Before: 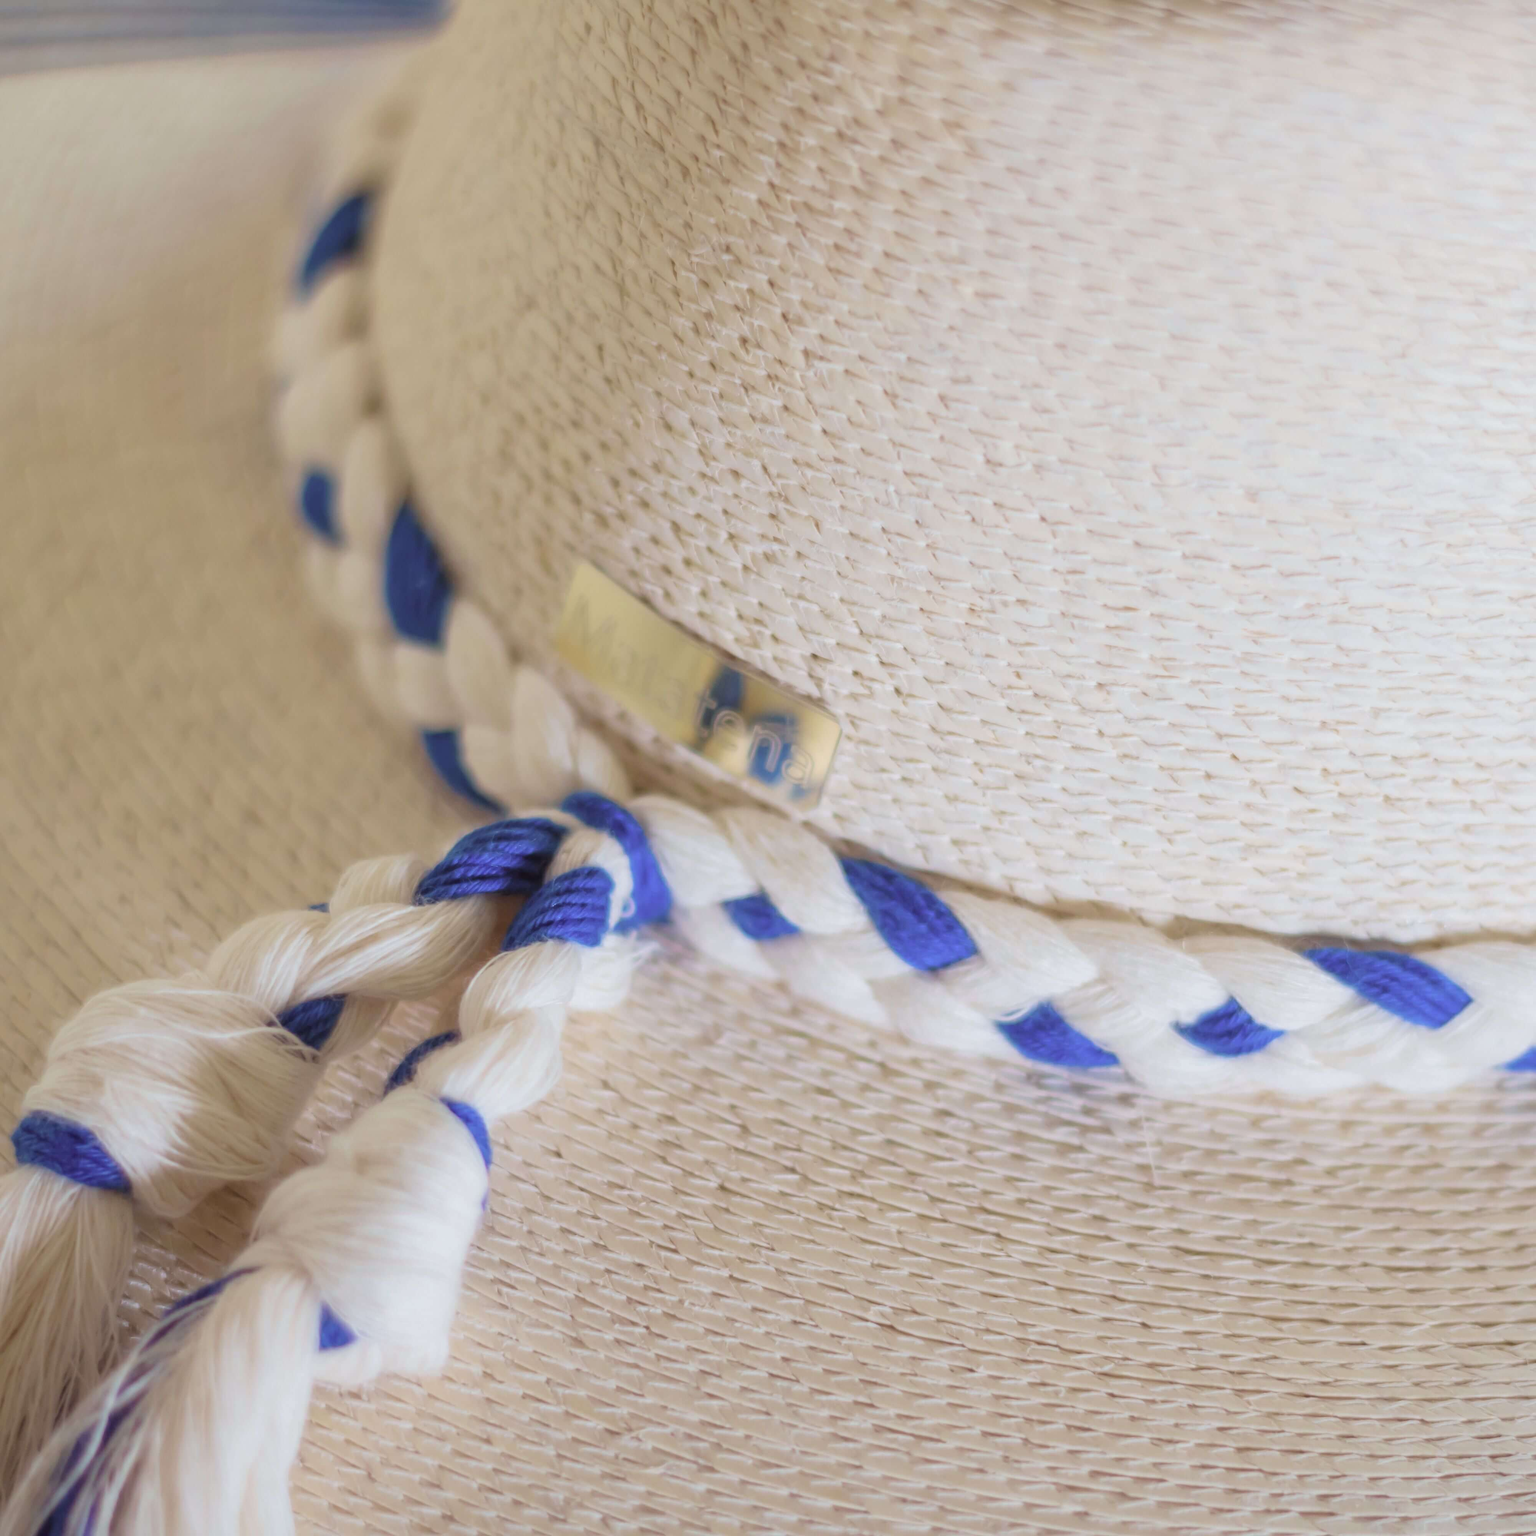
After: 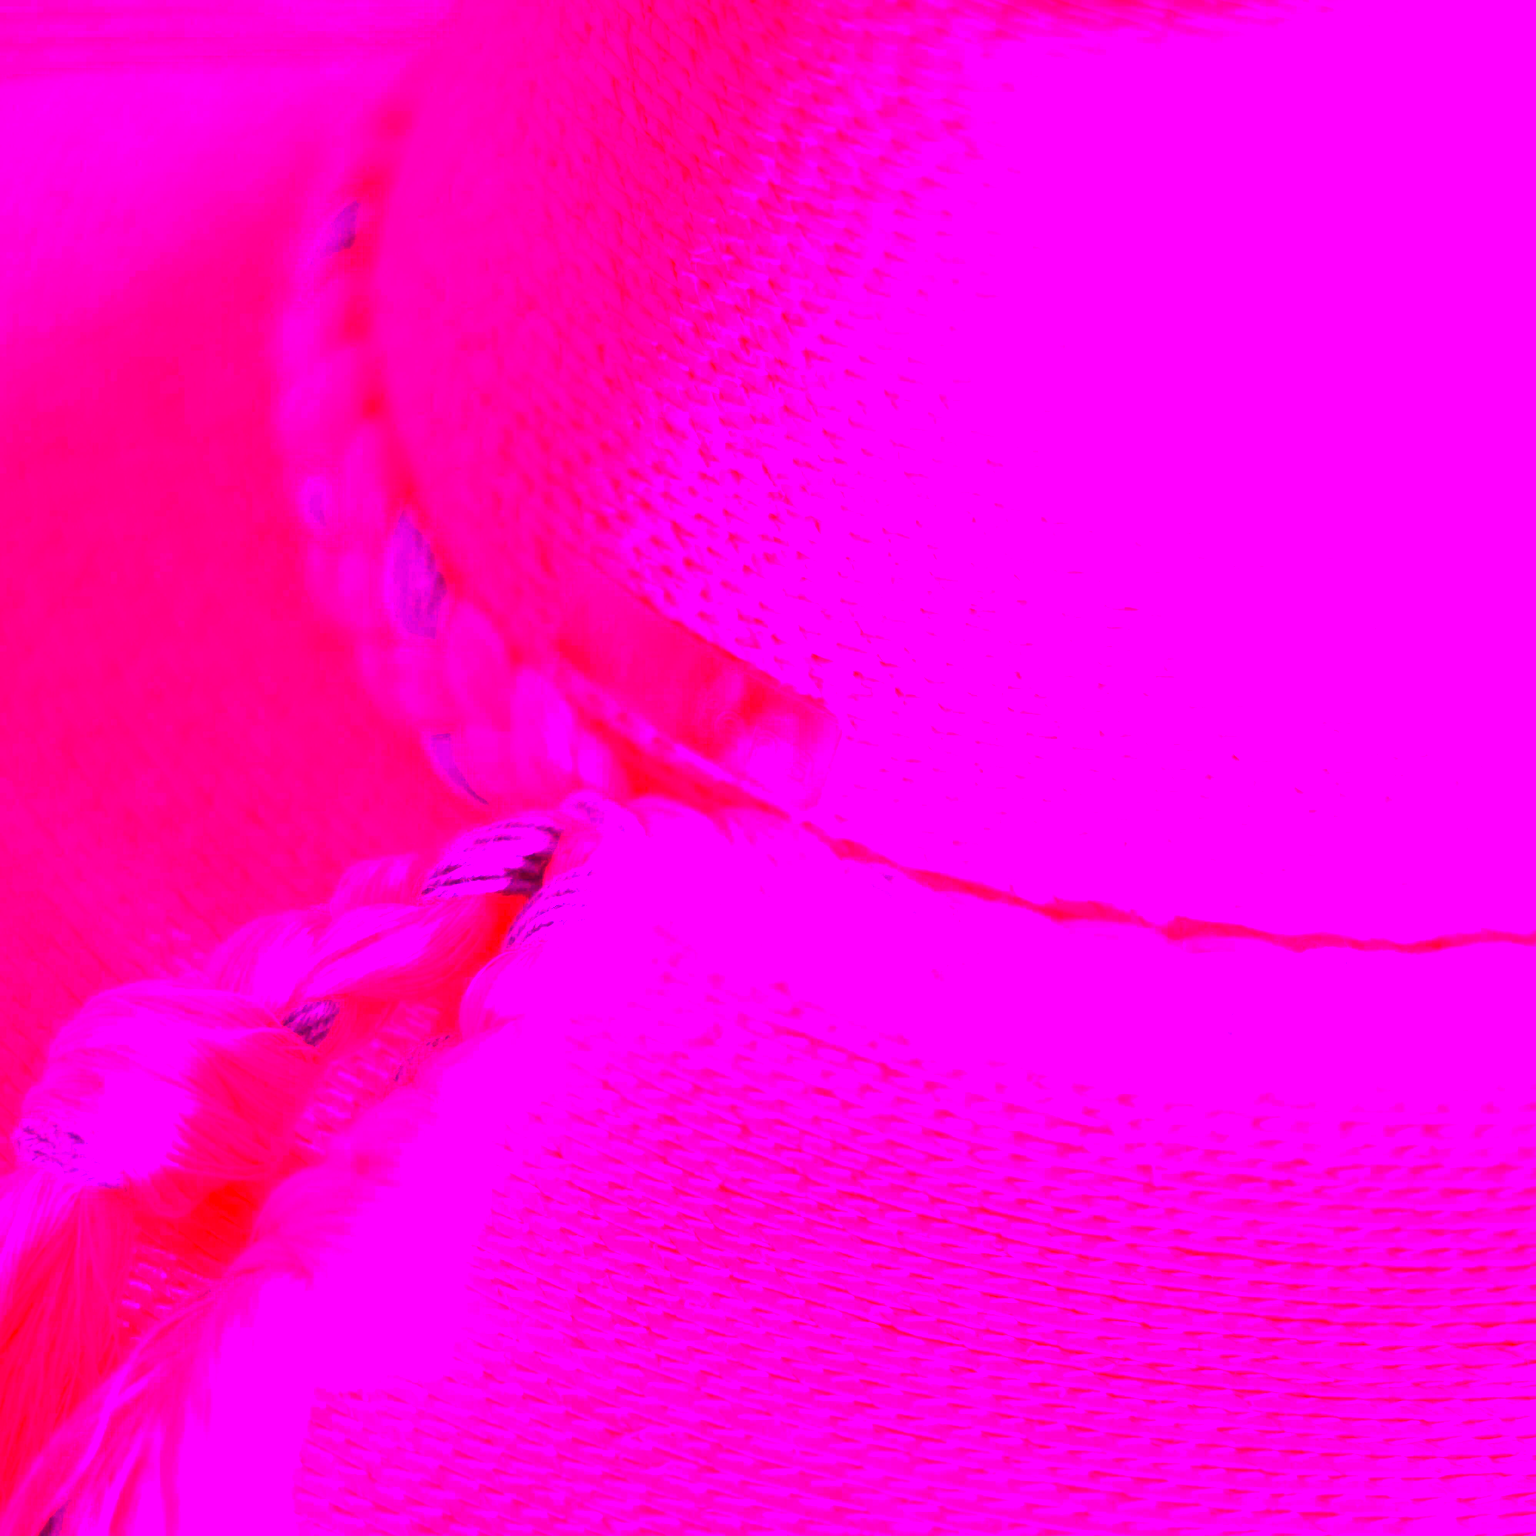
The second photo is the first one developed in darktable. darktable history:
white balance: red 4.26, blue 1.802
contrast brightness saturation: saturation 0.5
